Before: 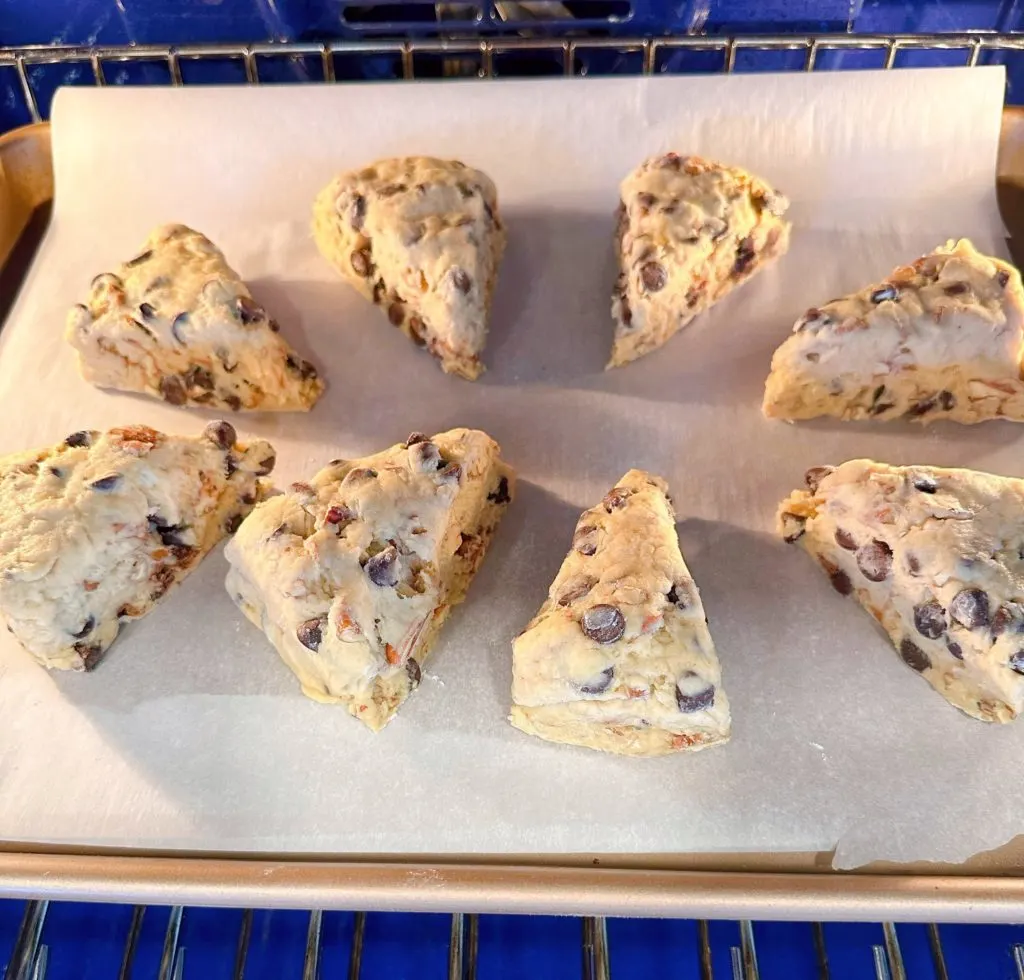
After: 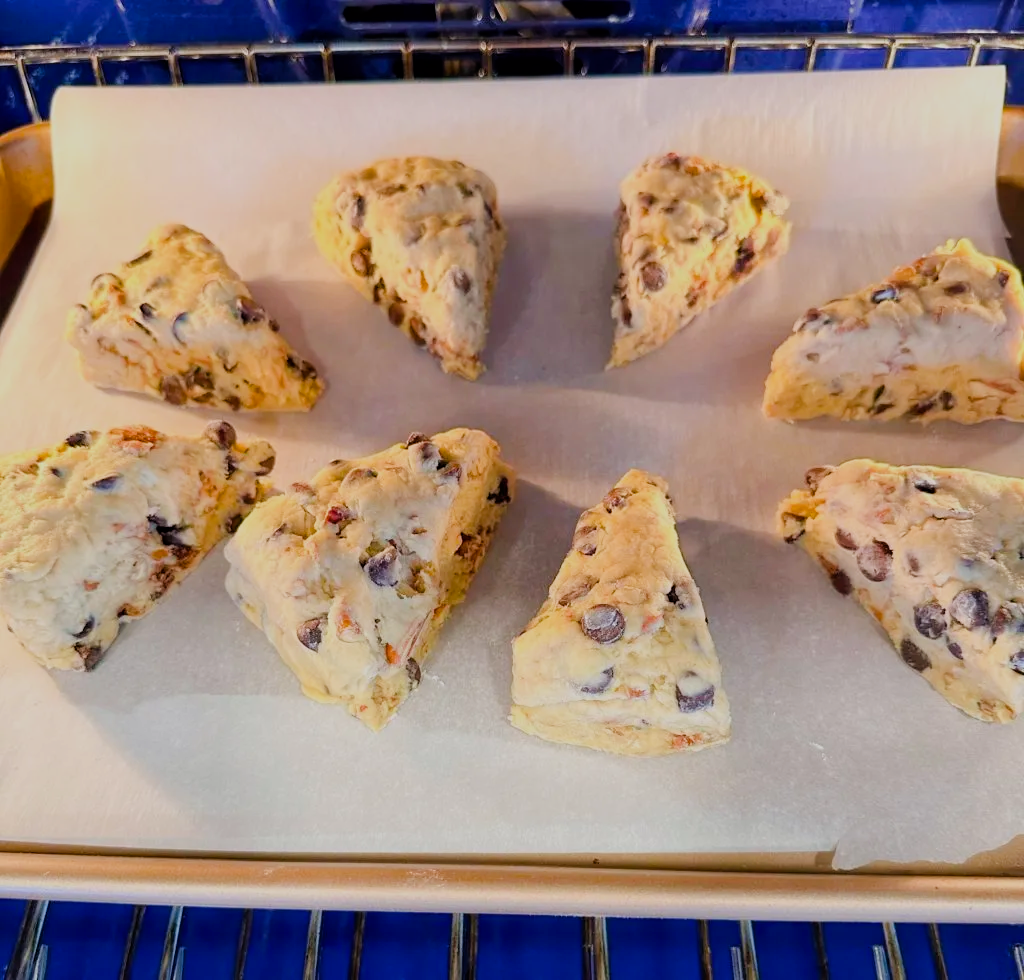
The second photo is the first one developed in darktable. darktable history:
color balance rgb: perceptual saturation grading › global saturation 20%, global vibrance 20%
filmic rgb: black relative exposure -7.65 EV, white relative exposure 4.56 EV, hardness 3.61
